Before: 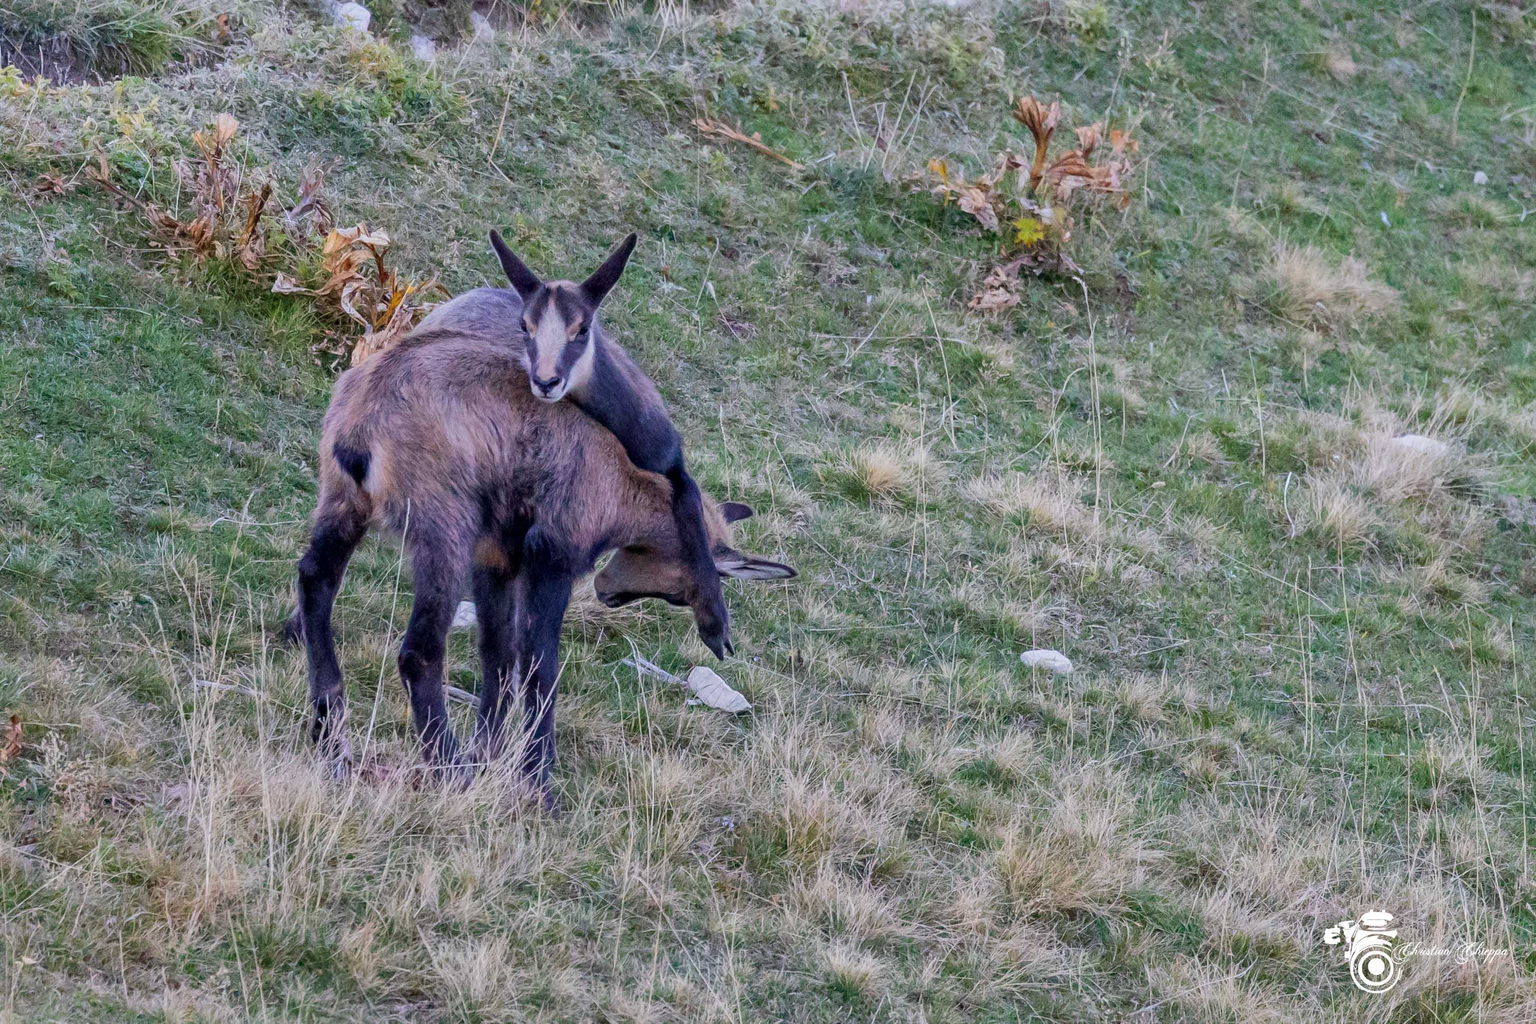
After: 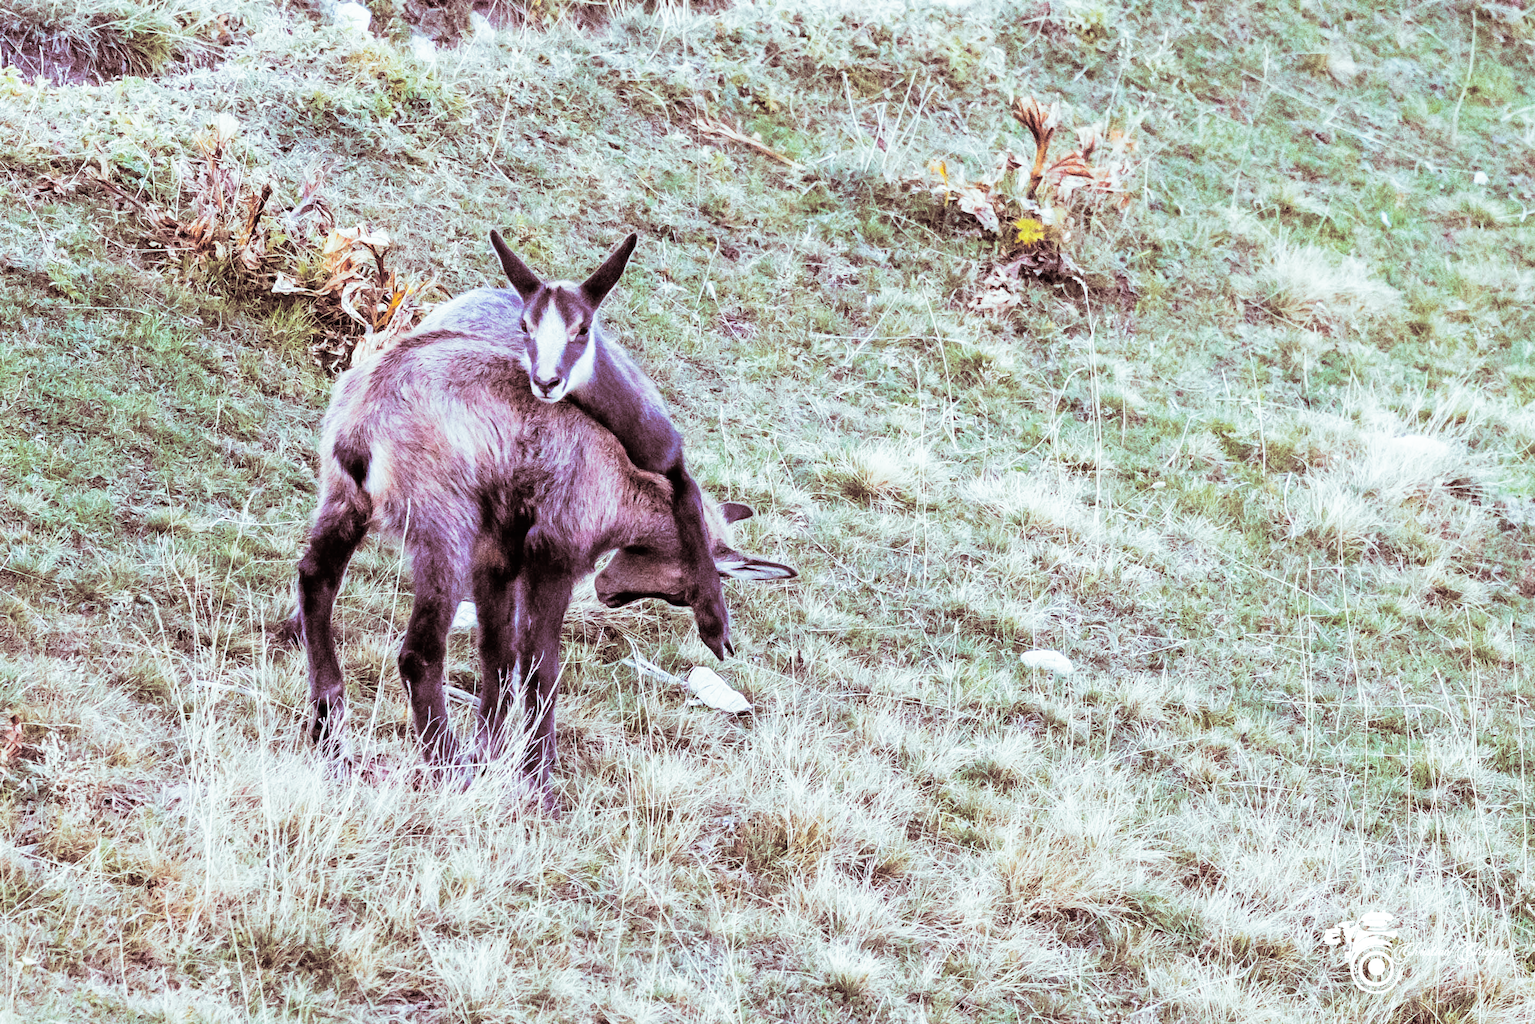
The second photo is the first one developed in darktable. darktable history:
rotate and perspective: crop left 0, crop top 0
base curve: curves: ch0 [(0, 0) (0.007, 0.004) (0.027, 0.03) (0.046, 0.07) (0.207, 0.54) (0.442, 0.872) (0.673, 0.972) (1, 1)], preserve colors none
split-toning: shadows › saturation 0.3, highlights › hue 180°, highlights › saturation 0.3, compress 0%
